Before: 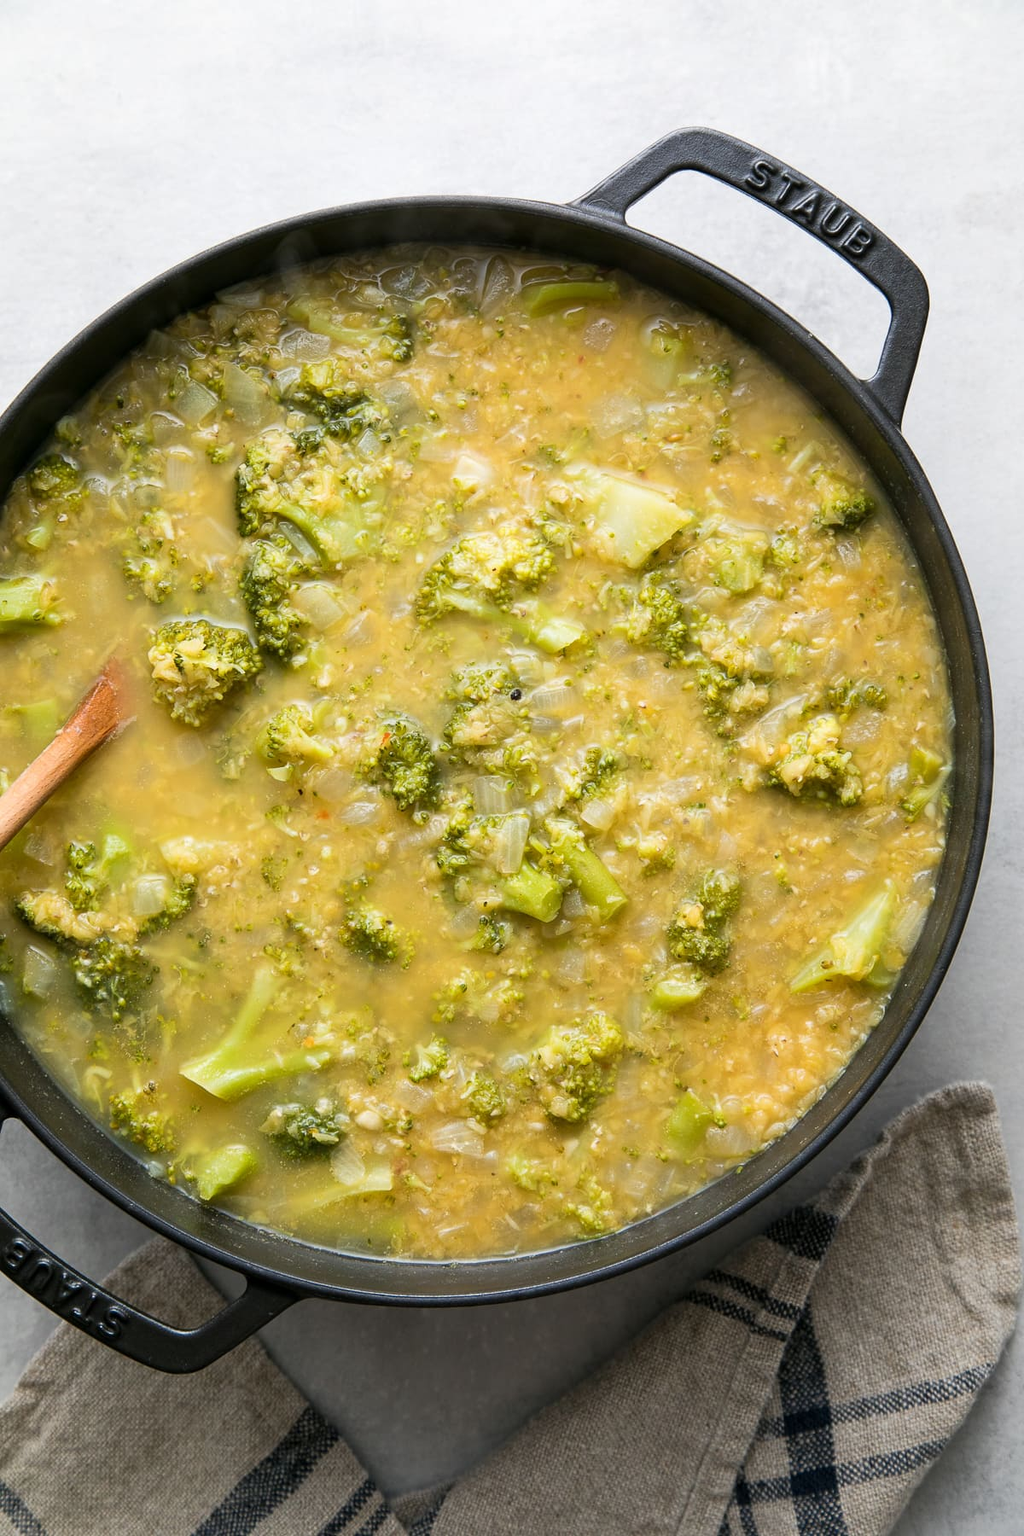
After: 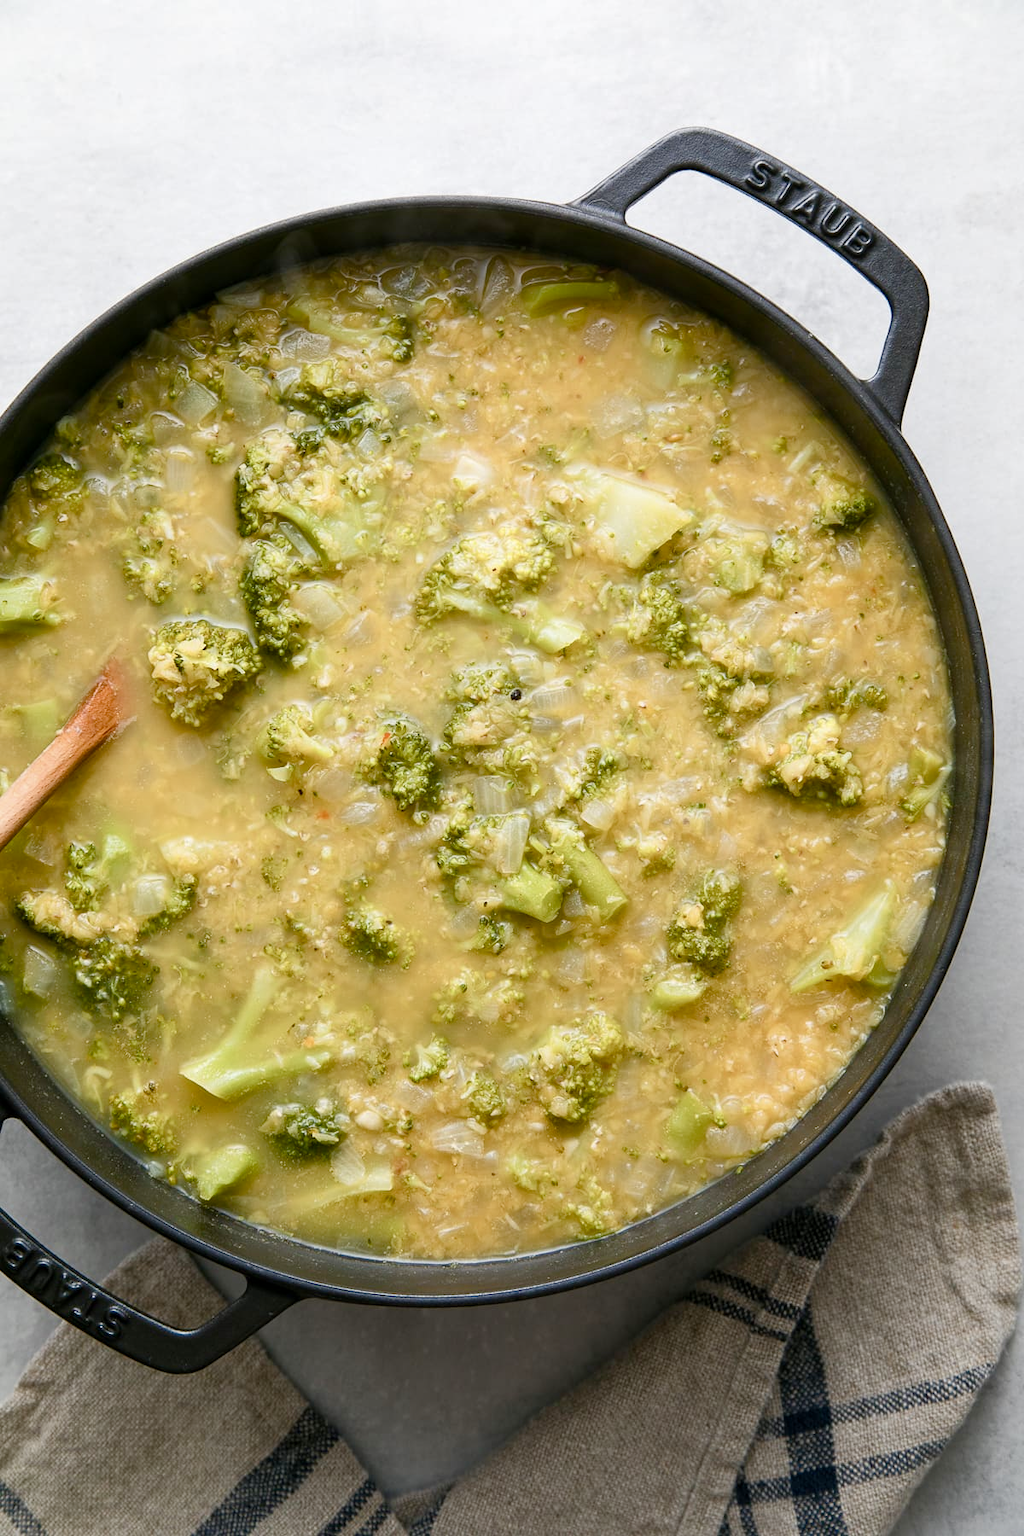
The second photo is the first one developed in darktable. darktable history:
color balance rgb: perceptual saturation grading › global saturation 20%, perceptual saturation grading › highlights -49.34%, perceptual saturation grading › shadows 23.99%, global vibrance 12.561%
